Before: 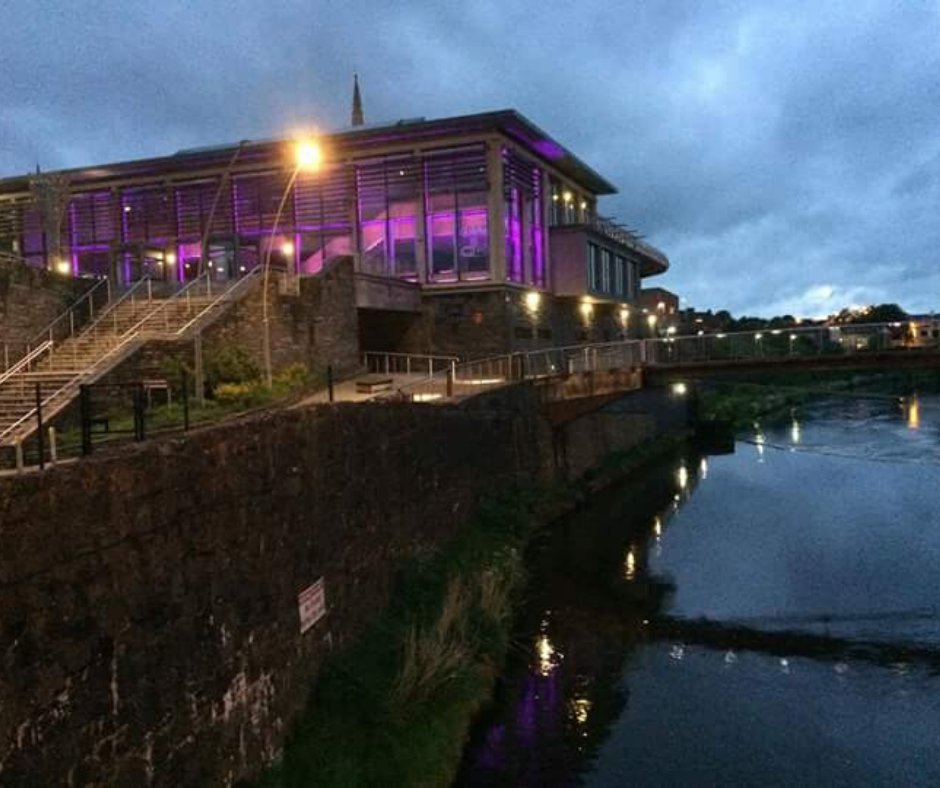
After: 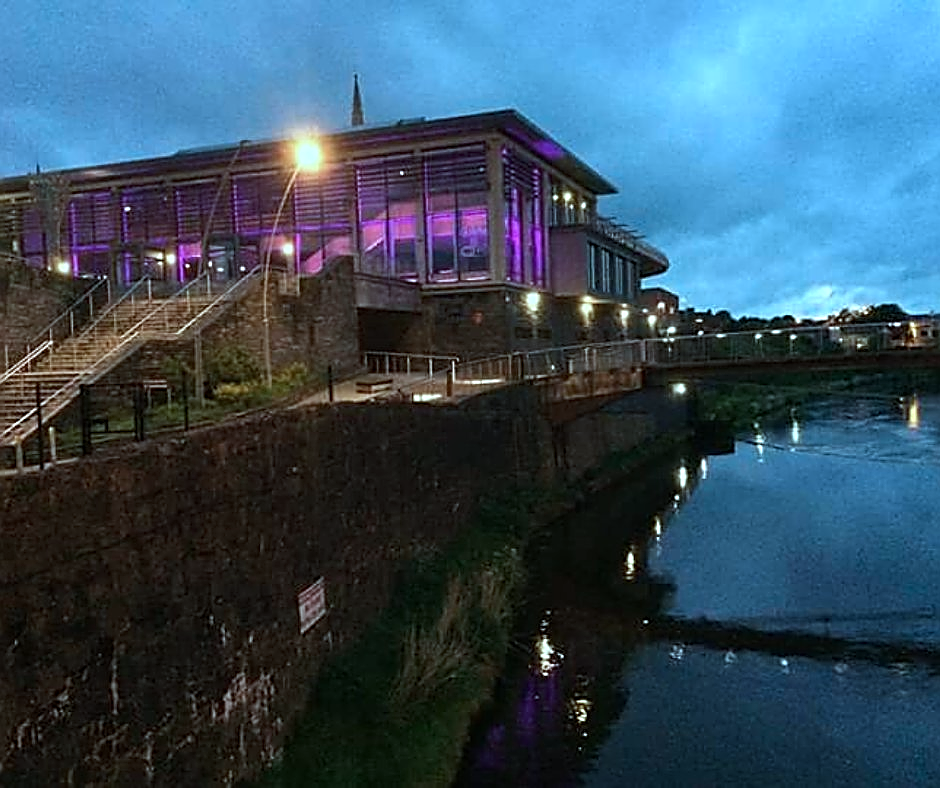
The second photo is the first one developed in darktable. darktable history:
sharpen: radius 1.721, amount 1.282
color correction: highlights a* -11.66, highlights b* -15.59
